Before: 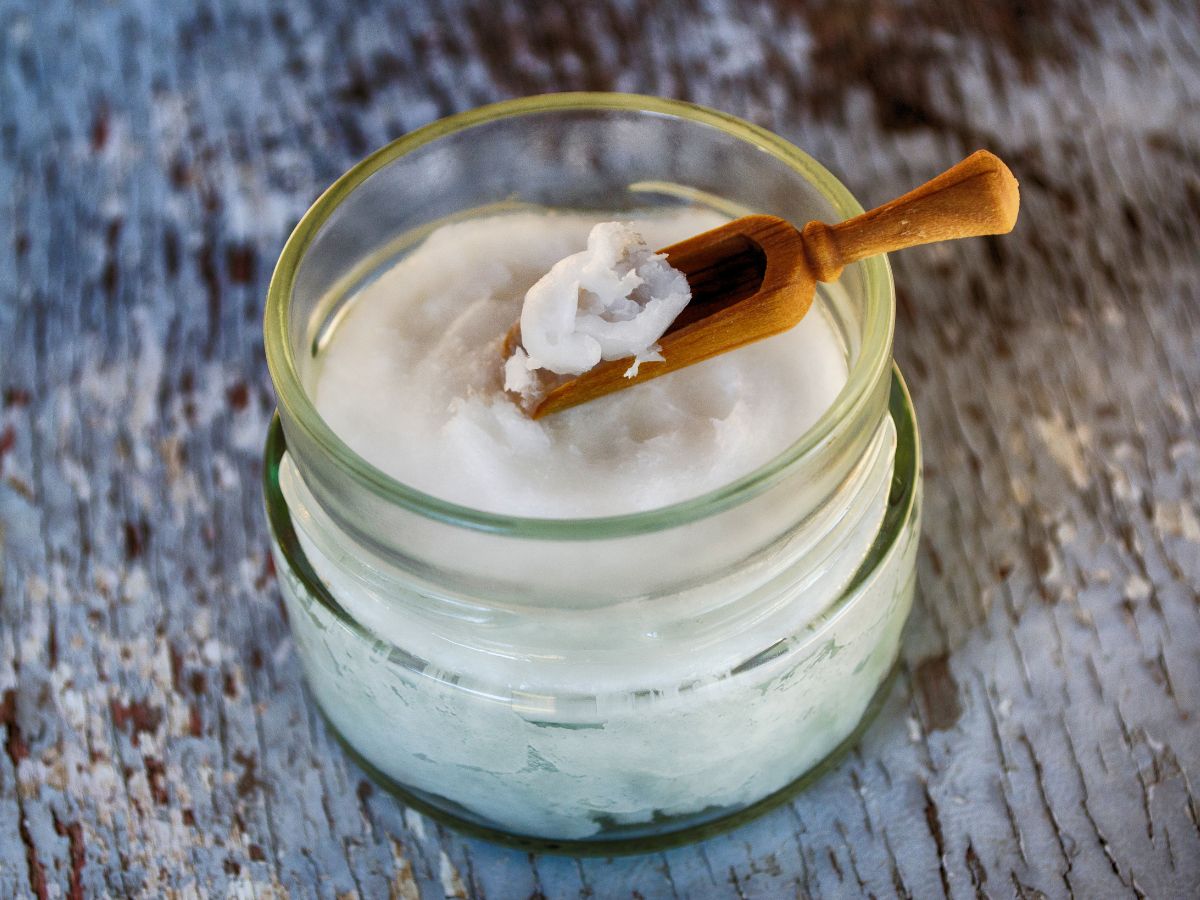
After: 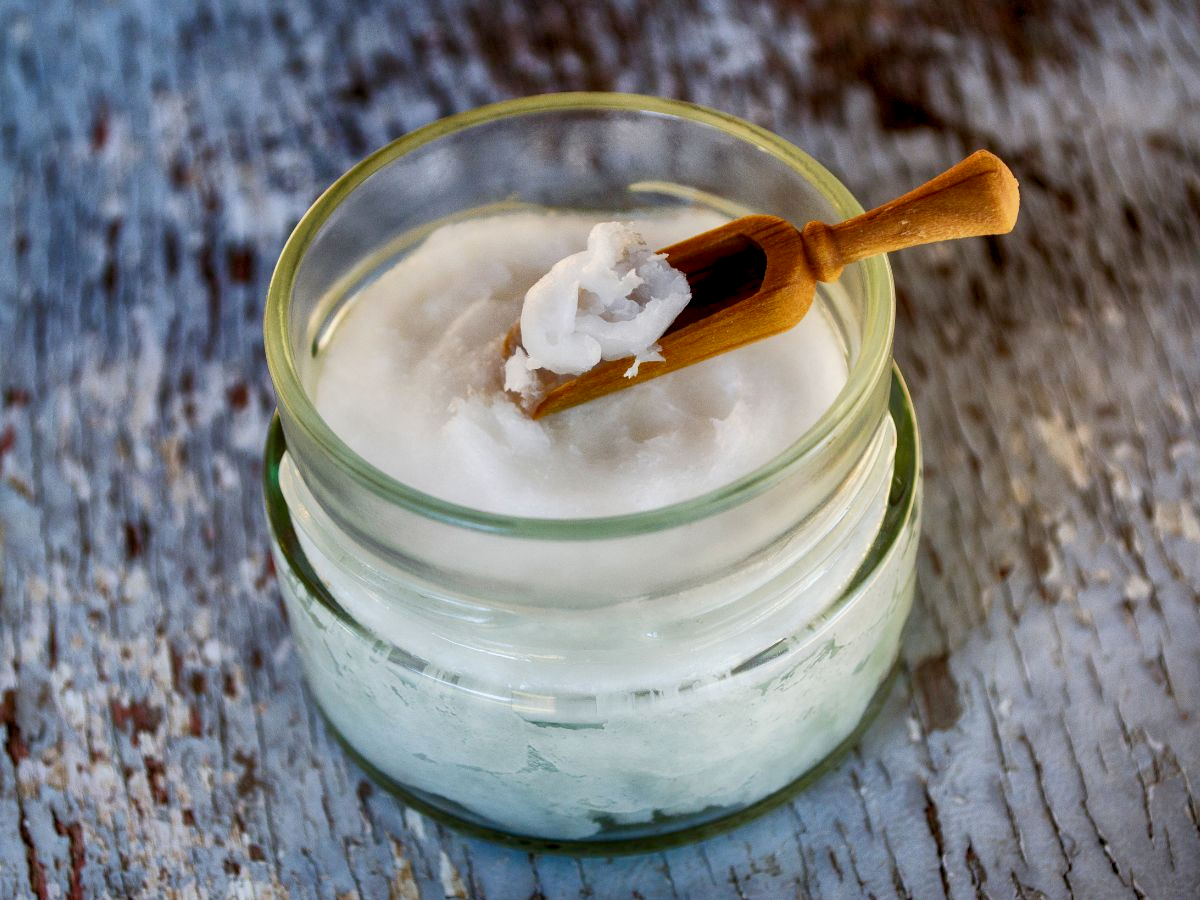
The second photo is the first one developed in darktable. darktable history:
exposure: black level correction 0.006, compensate exposure bias true, compensate highlight preservation false
